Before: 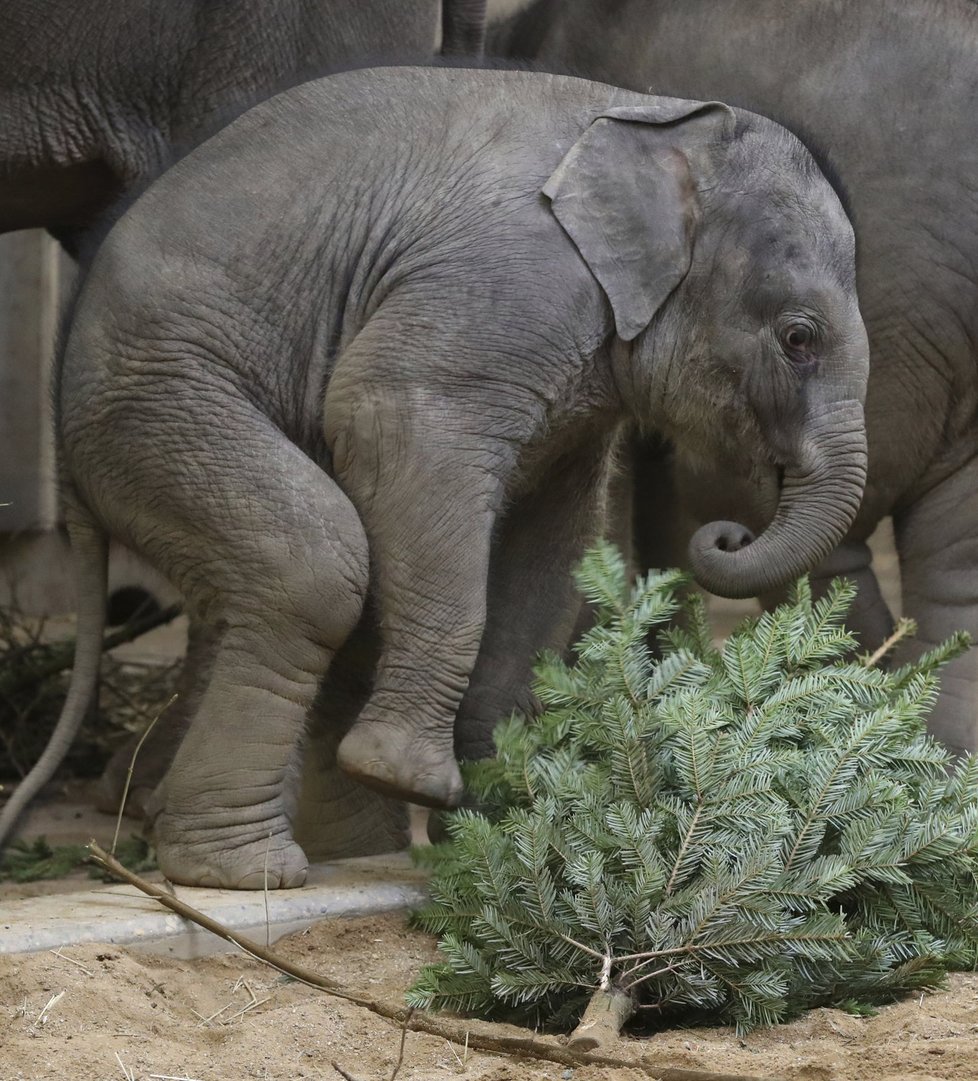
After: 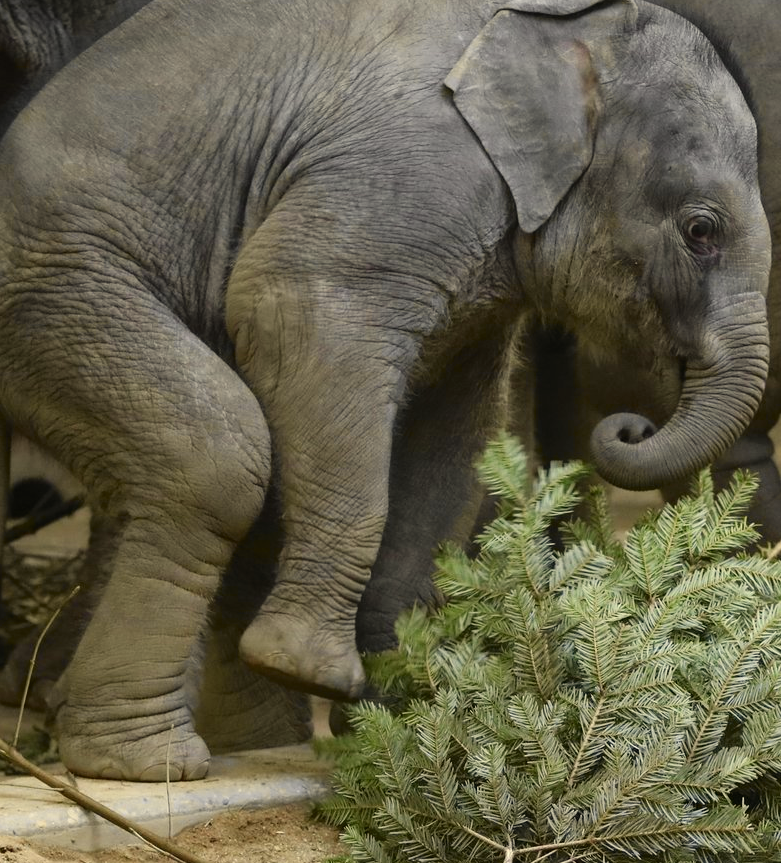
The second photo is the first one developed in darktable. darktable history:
tone curve: curves: ch0 [(0, 0) (0.037, 0.025) (0.131, 0.093) (0.275, 0.256) (0.497, 0.51) (0.617, 0.643) (0.704, 0.732) (0.813, 0.832) (0.911, 0.925) (0.997, 0.995)]; ch1 [(0, 0) (0.301, 0.3) (0.444, 0.45) (0.493, 0.495) (0.507, 0.503) (0.534, 0.533) (0.582, 0.58) (0.658, 0.693) (0.746, 0.77) (1, 1)]; ch2 [(0, 0) (0.246, 0.233) (0.36, 0.352) (0.415, 0.418) (0.476, 0.492) (0.502, 0.504) (0.525, 0.518) (0.539, 0.544) (0.586, 0.602) (0.634, 0.651) (0.706, 0.727) (0.853, 0.852) (1, 0.951)], color space Lab, independent channels, preserve colors none
white balance: red 1.029, blue 0.92
crop and rotate: left 10.071%, top 10.071%, right 10.02%, bottom 10.02%
color balance rgb: linear chroma grading › shadows 19.44%, linear chroma grading › highlights 3.42%, linear chroma grading › mid-tones 10.16%
tone equalizer: on, module defaults
